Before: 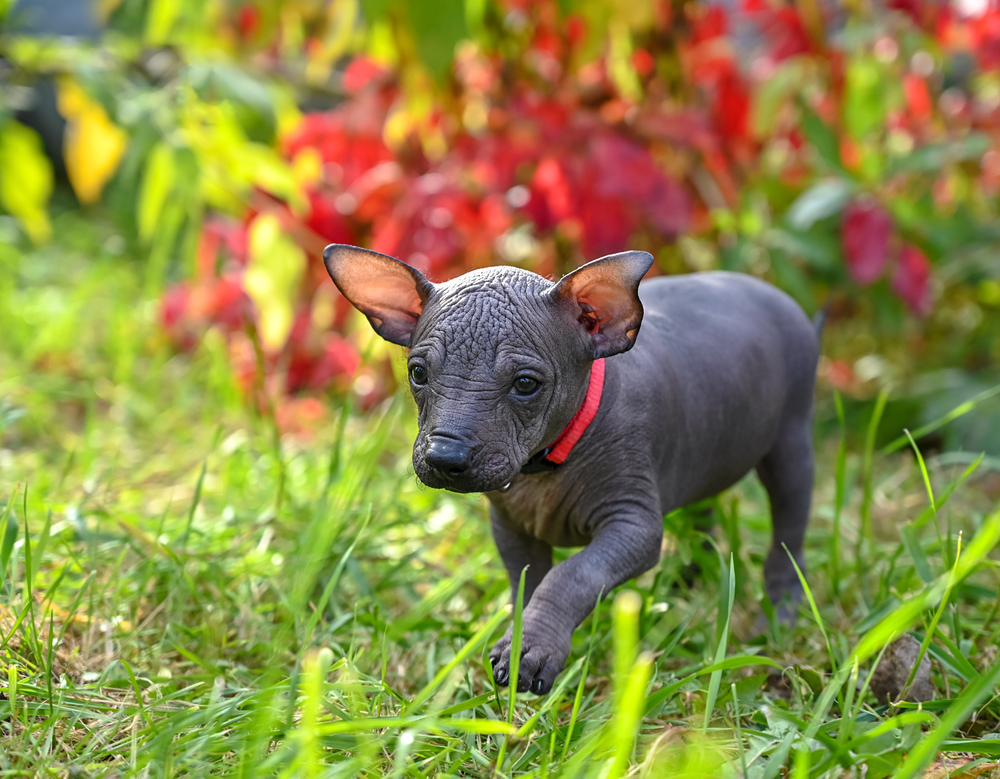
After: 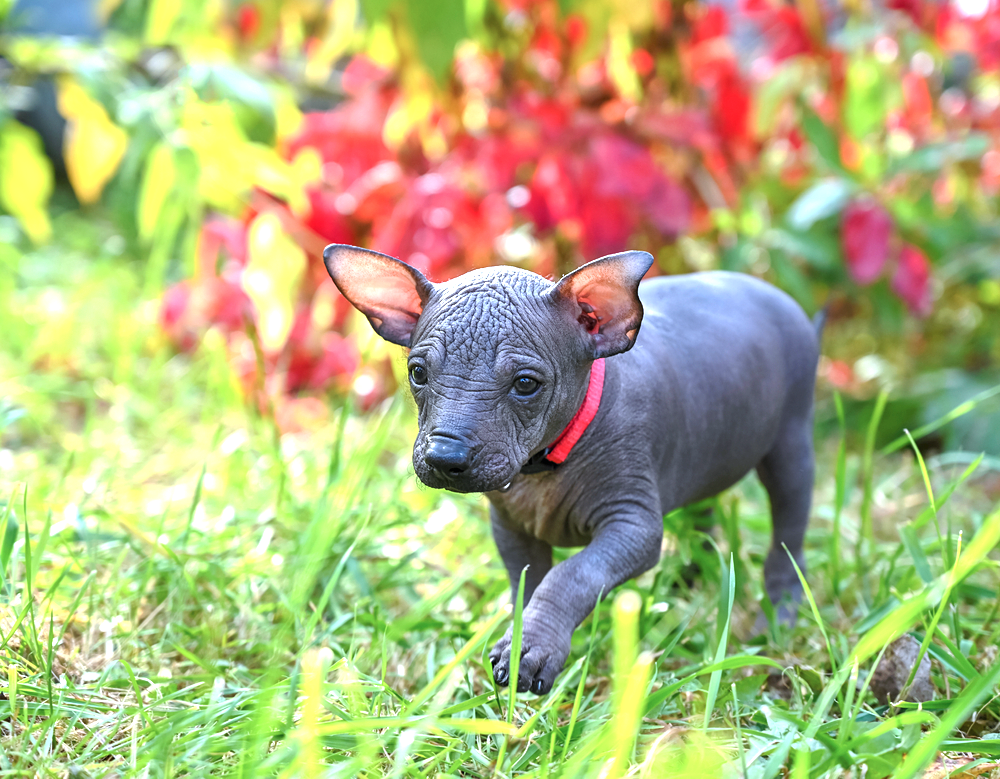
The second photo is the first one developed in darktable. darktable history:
color correction: highlights a* -2.24, highlights b* -18.1
exposure: black level correction 0, exposure 0.953 EV, compensate exposure bias true, compensate highlight preservation false
